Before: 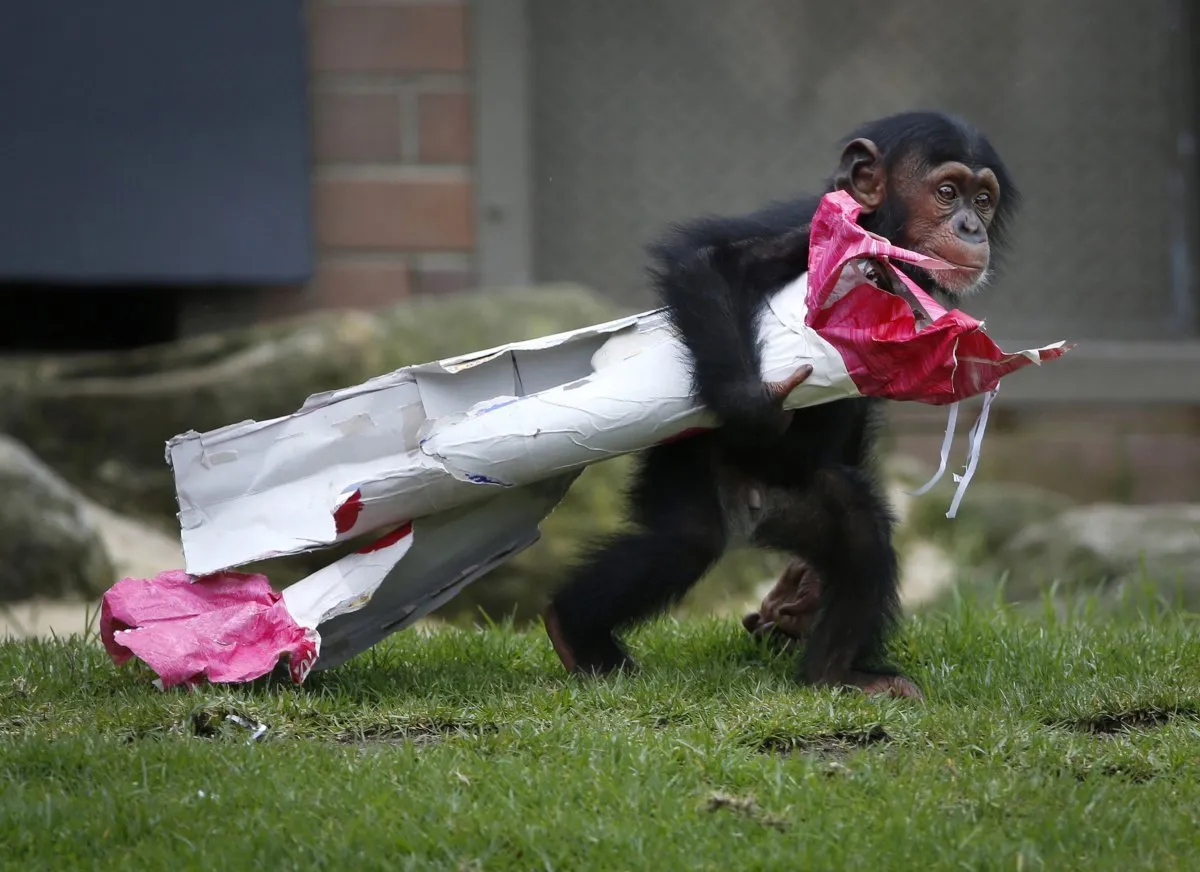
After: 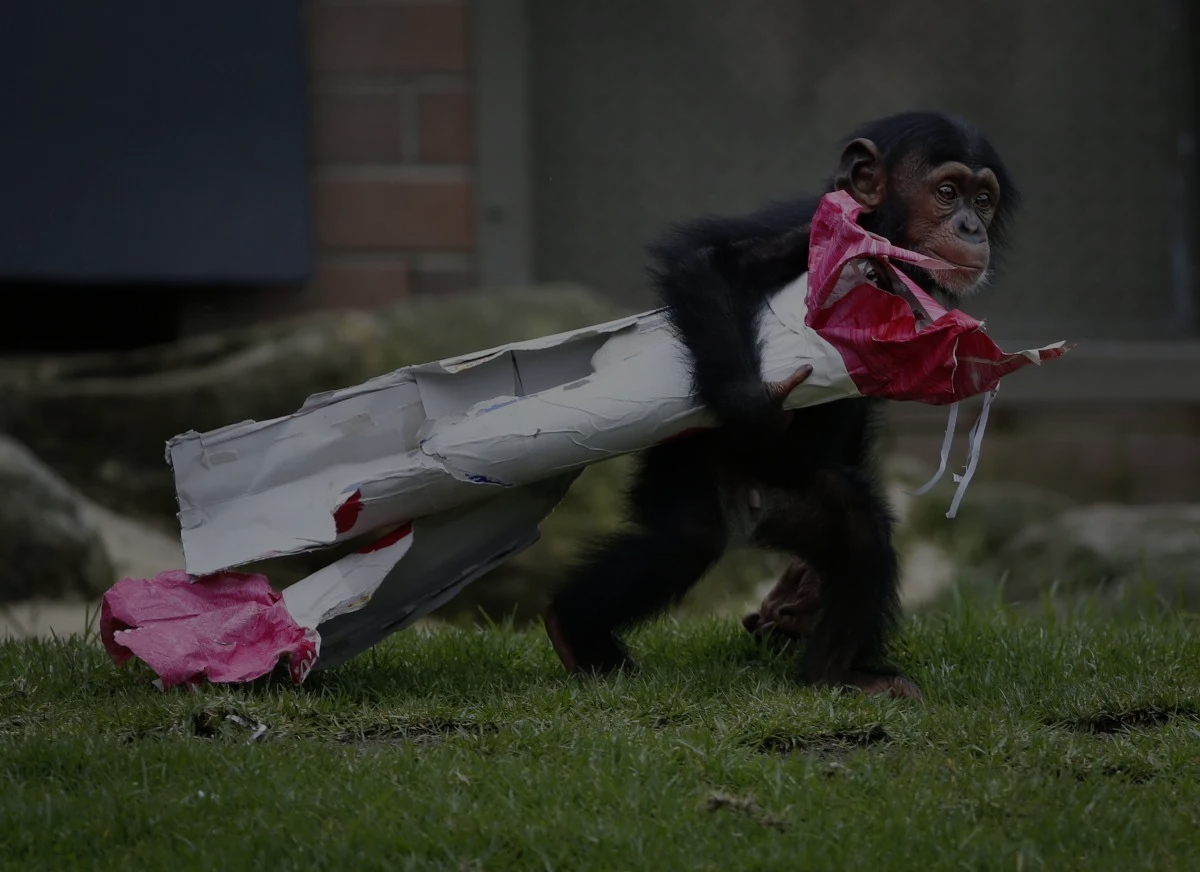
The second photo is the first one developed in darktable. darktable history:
exposure: exposure -1.994 EV, compensate exposure bias true, compensate highlight preservation false
shadows and highlights: shadows 24.63, highlights -79.23, soften with gaussian
